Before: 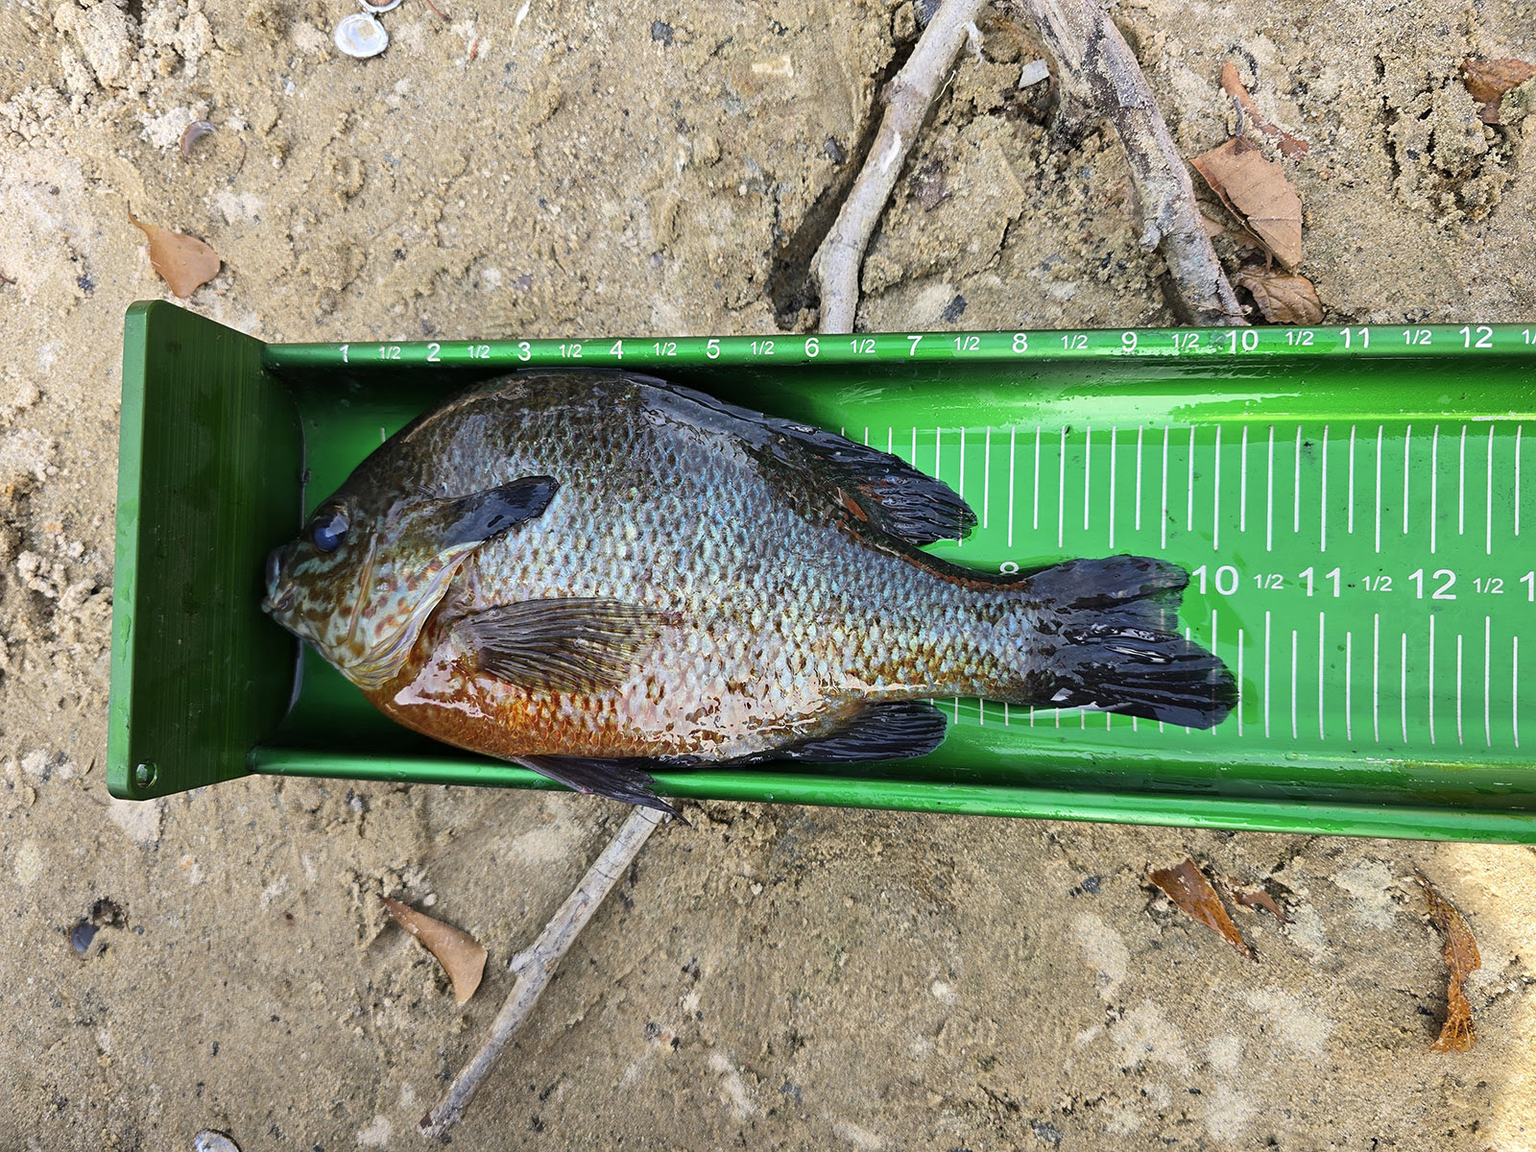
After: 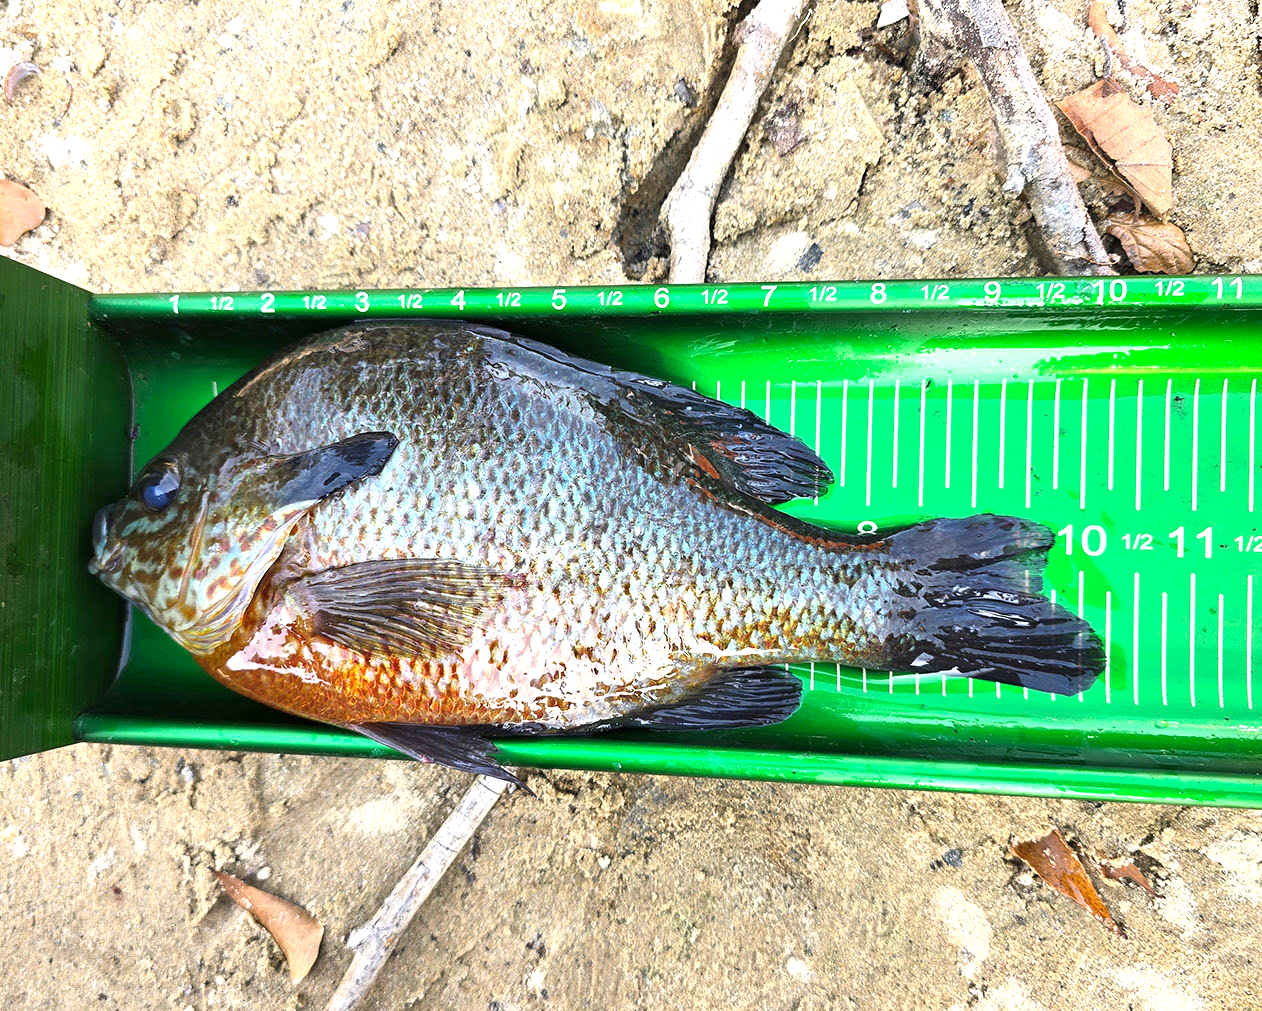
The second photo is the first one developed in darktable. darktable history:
exposure: exposure 1 EV, compensate exposure bias true, compensate highlight preservation false
crop: left 11.523%, top 5.346%, right 9.574%, bottom 10.402%
